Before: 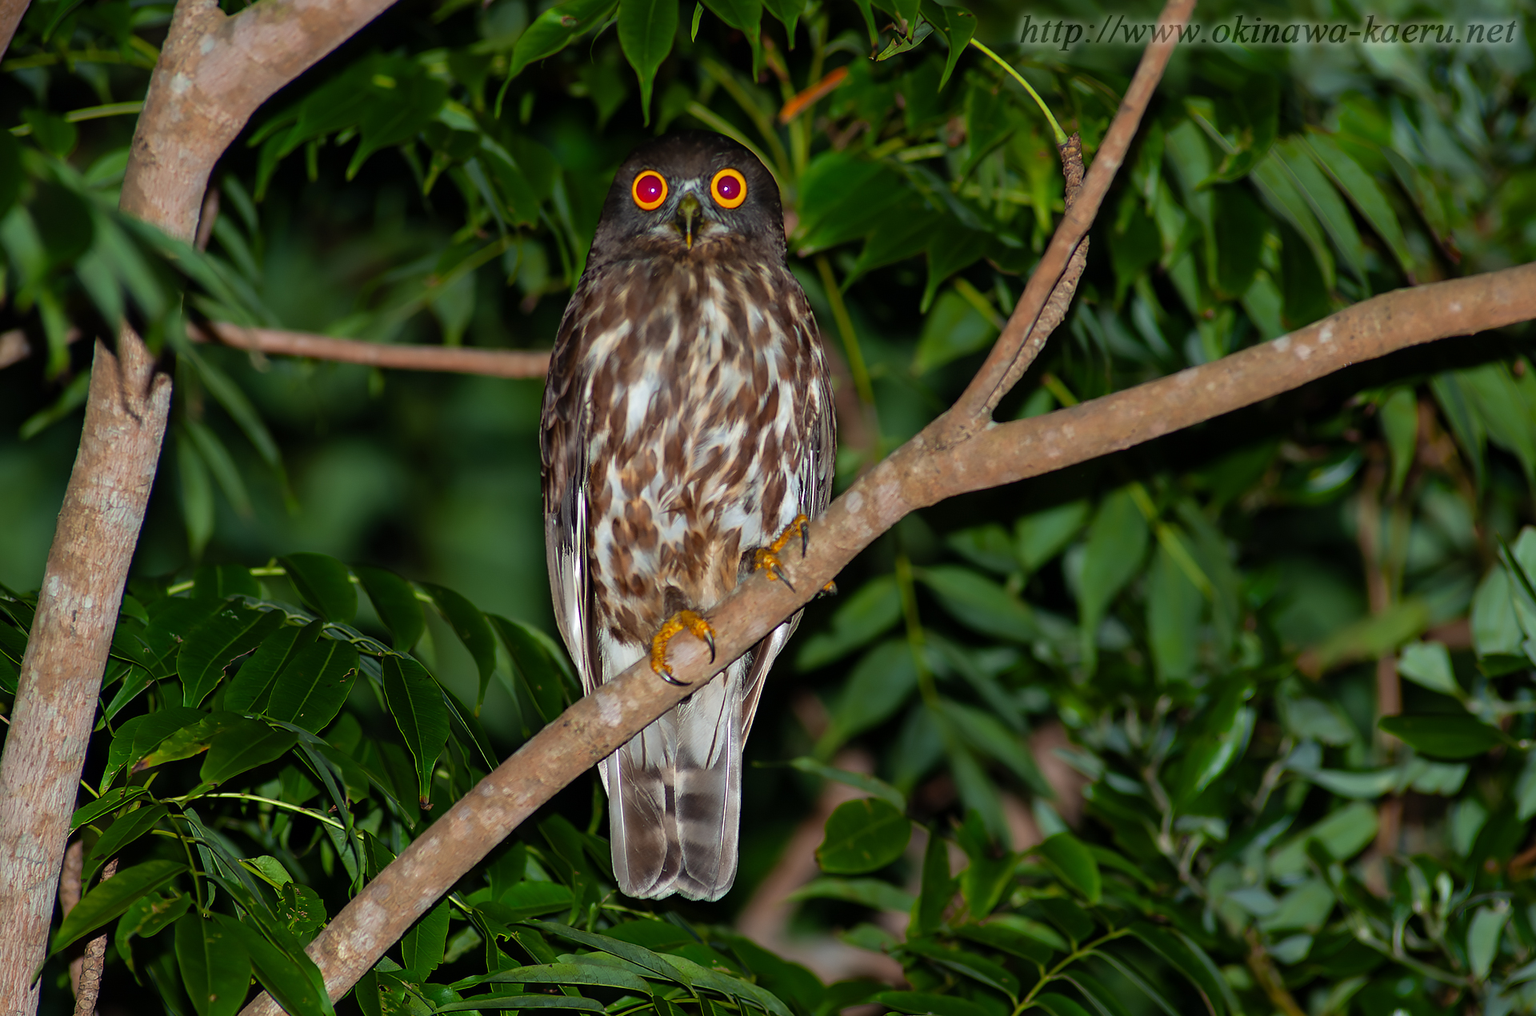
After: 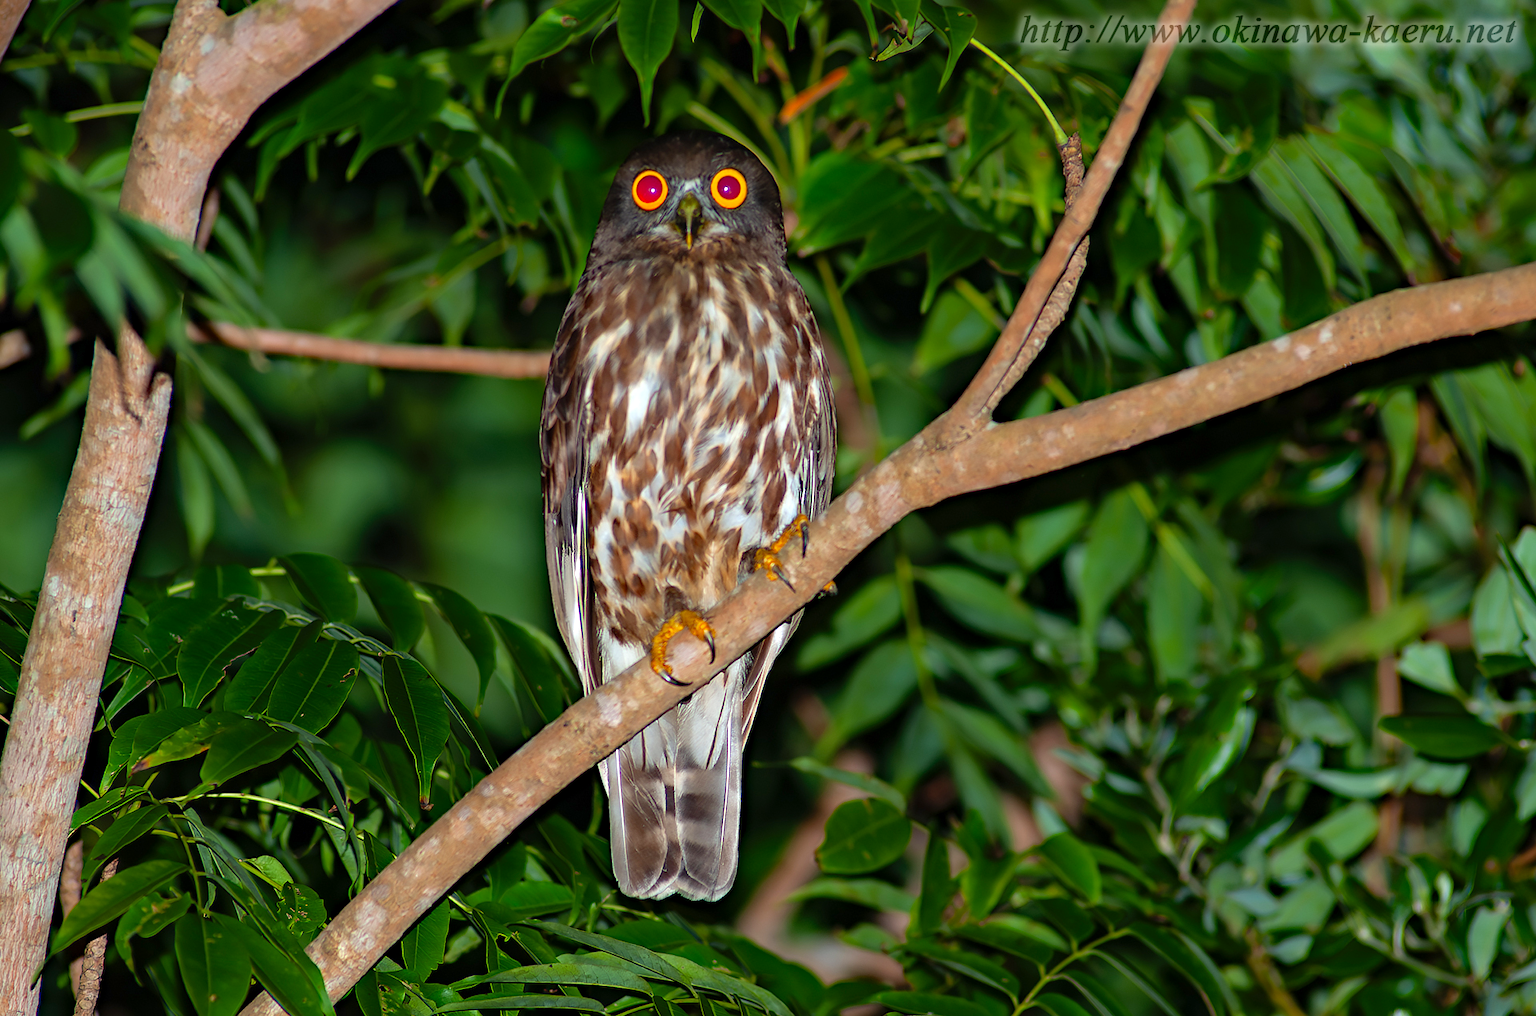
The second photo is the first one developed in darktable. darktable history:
exposure: compensate exposure bias true, compensate highlight preservation false
haze removal: compatibility mode true, adaptive false
levels: levels [0, 0.435, 0.917]
